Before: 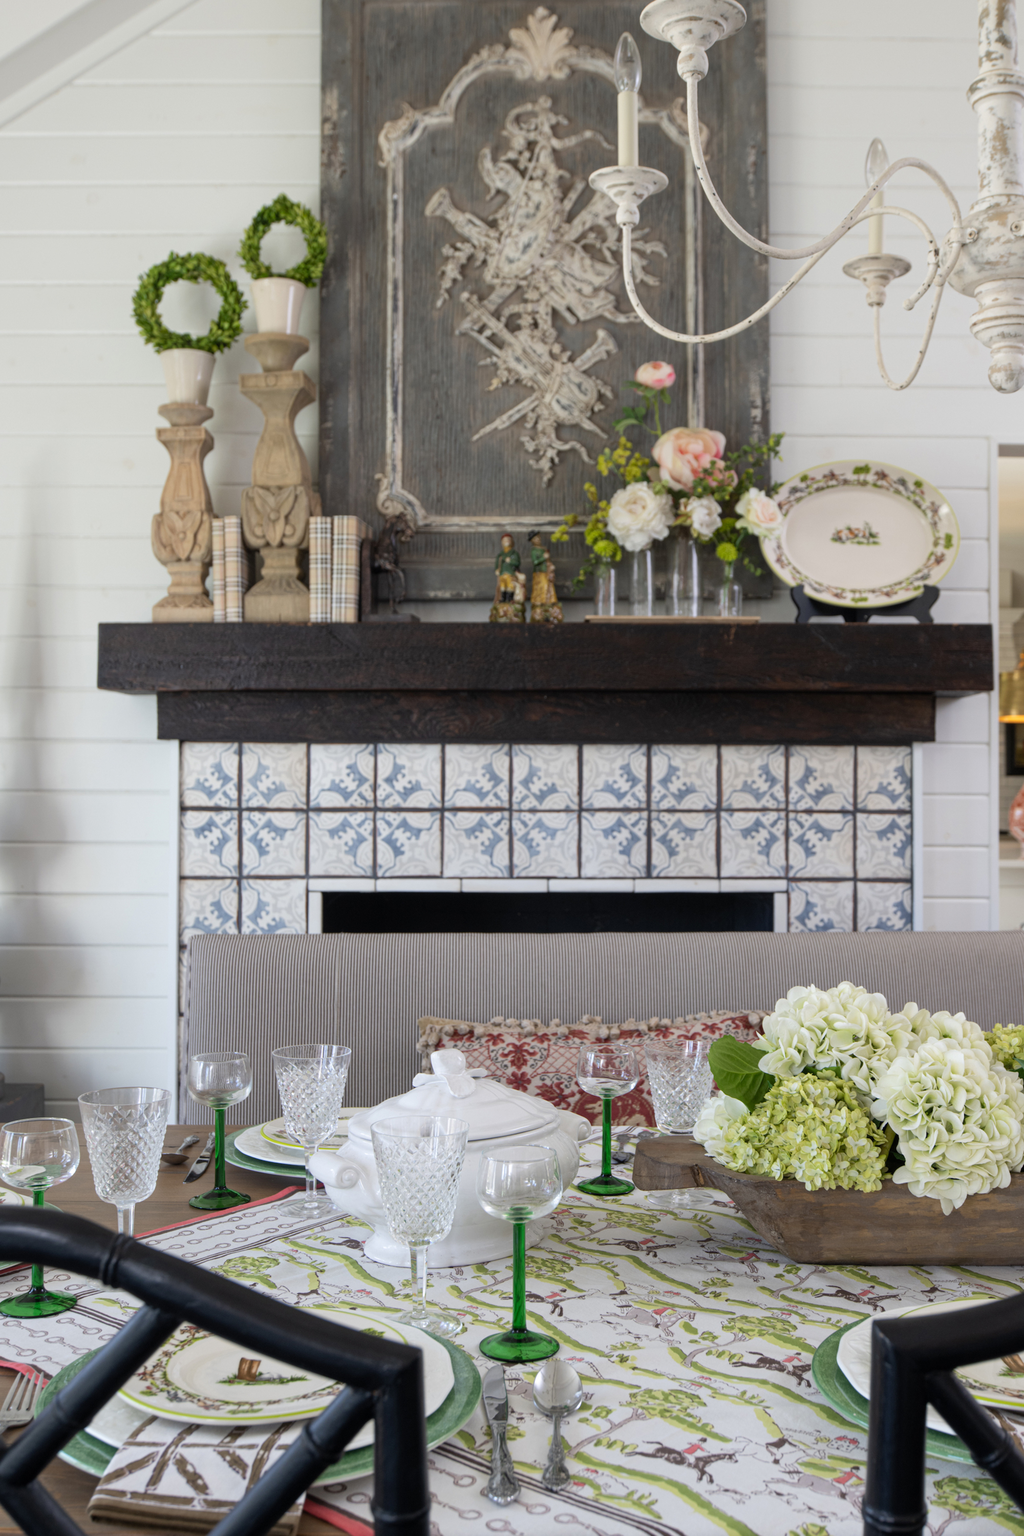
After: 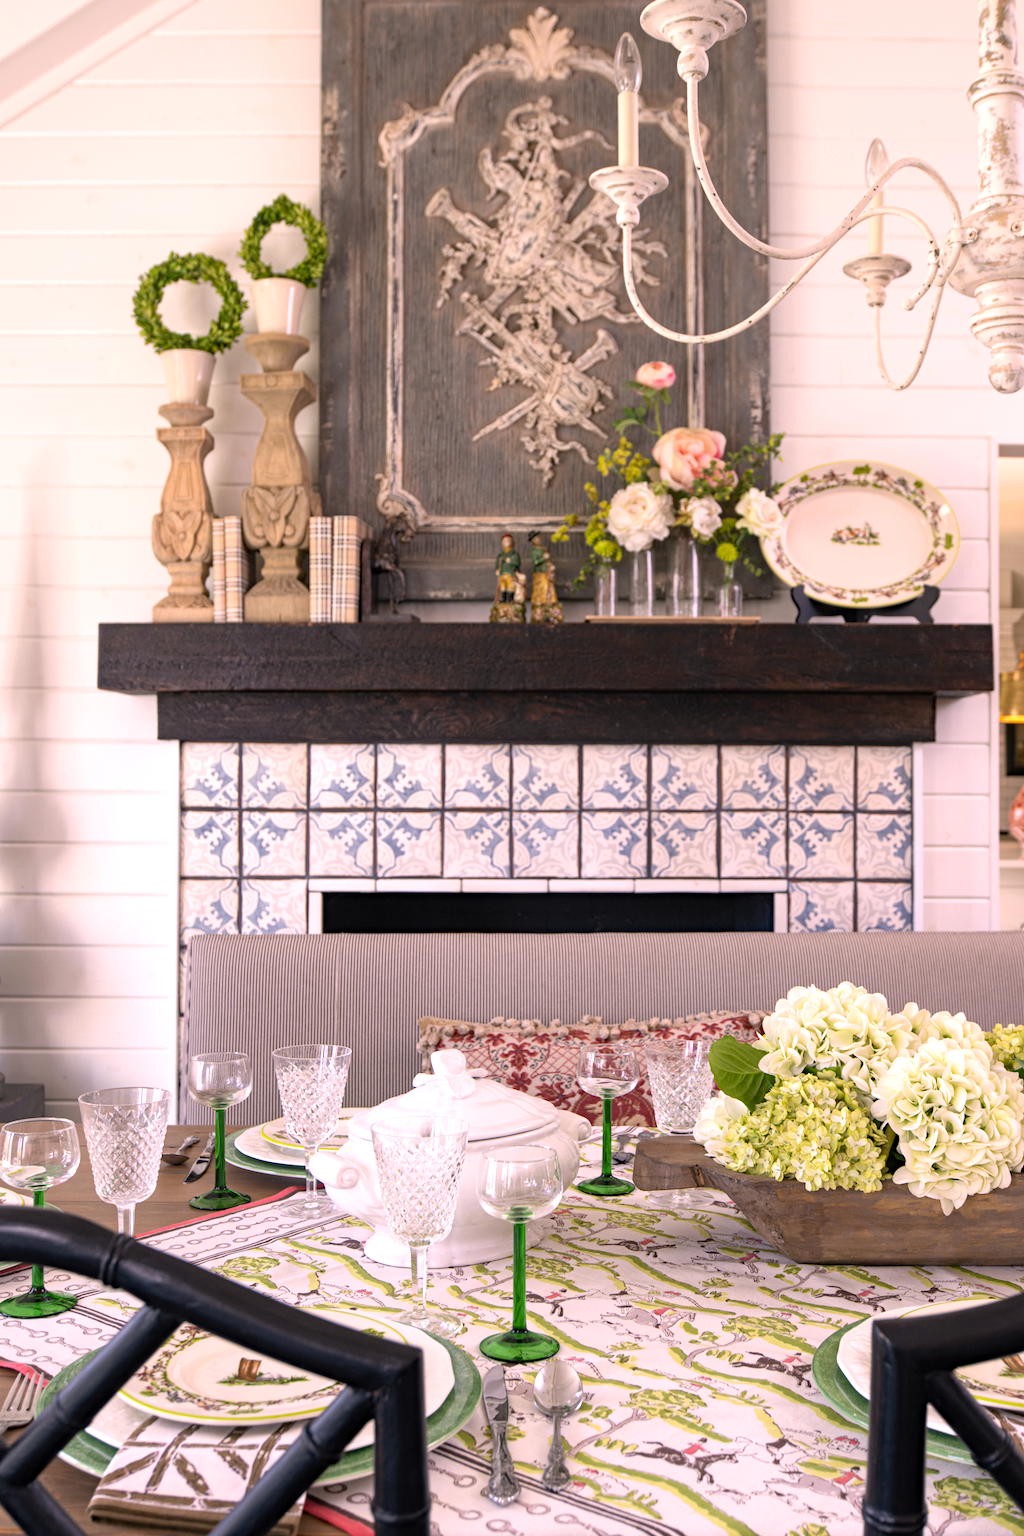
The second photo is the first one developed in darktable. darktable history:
color correction: highlights a* 14.52, highlights b* 4.84
haze removal: compatibility mode true, adaptive false
exposure: black level correction 0, exposure 0.6 EV, compensate highlight preservation false
